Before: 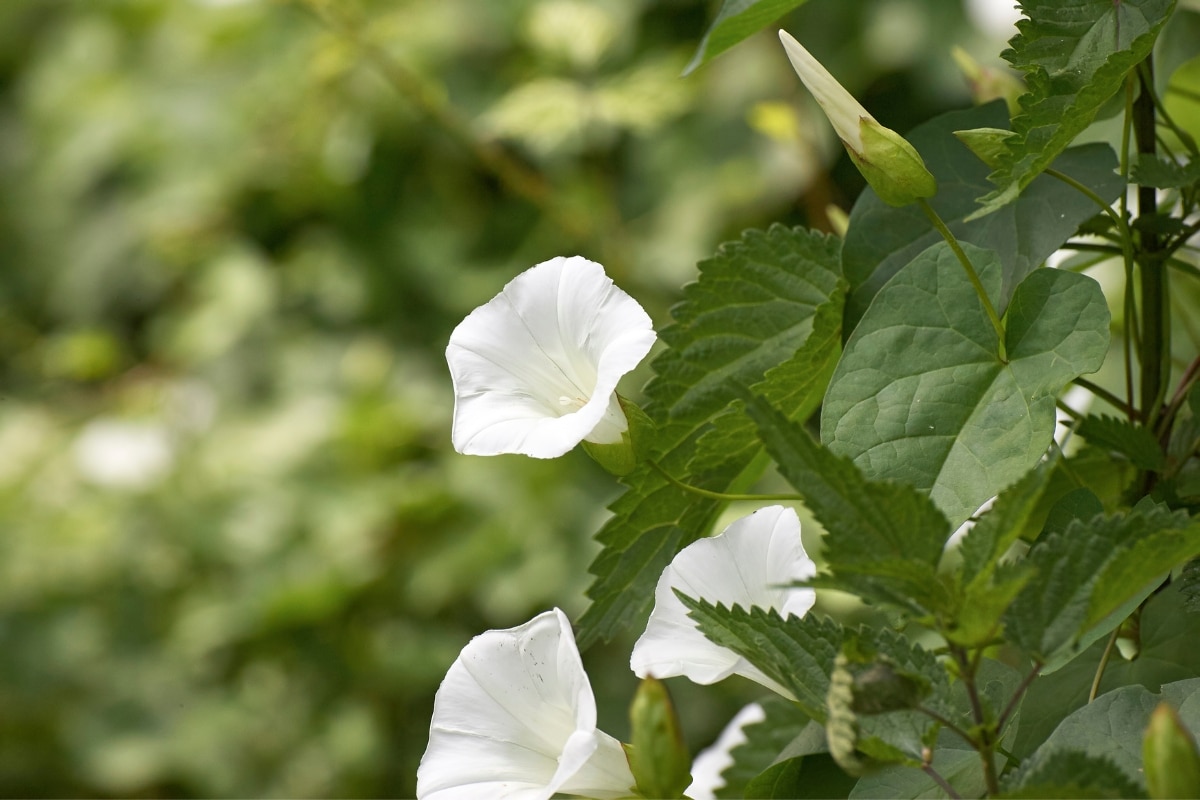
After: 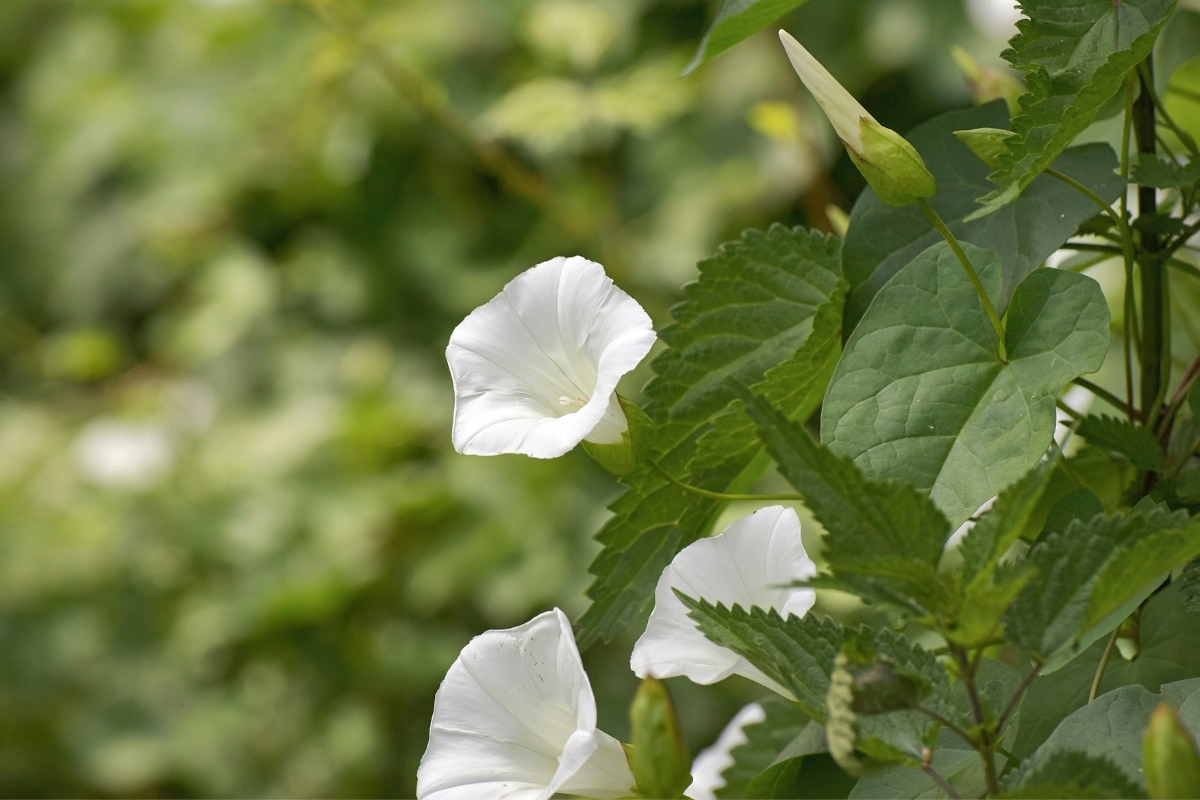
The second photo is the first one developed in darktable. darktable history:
shadows and highlights: shadows 39.9, highlights -60.02
